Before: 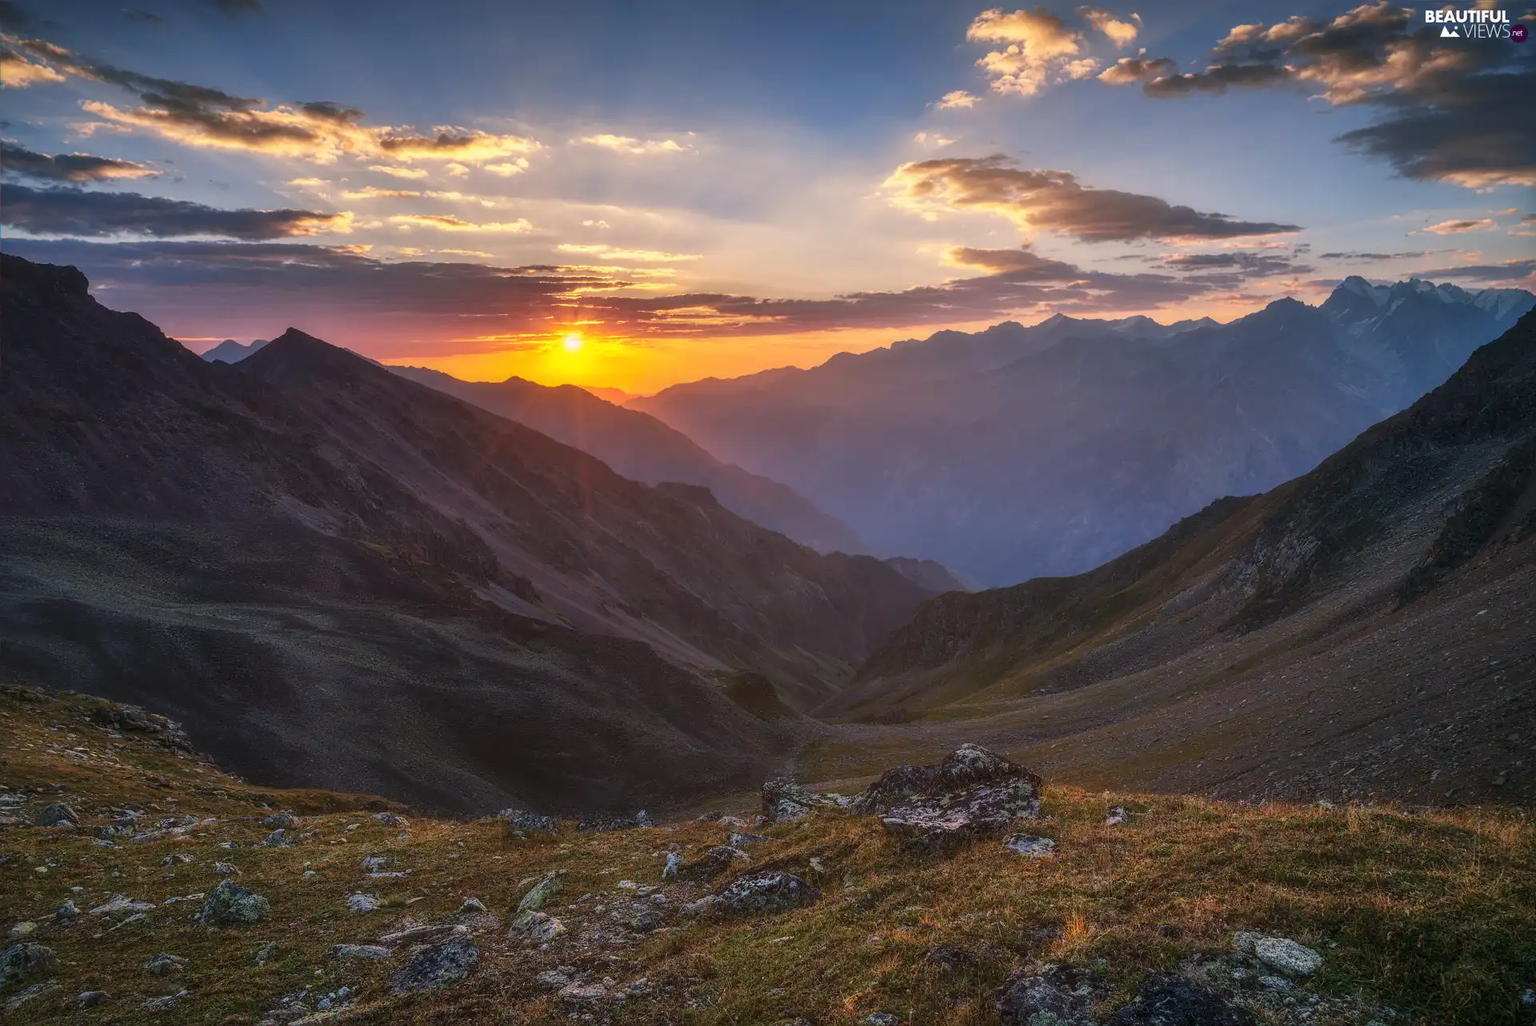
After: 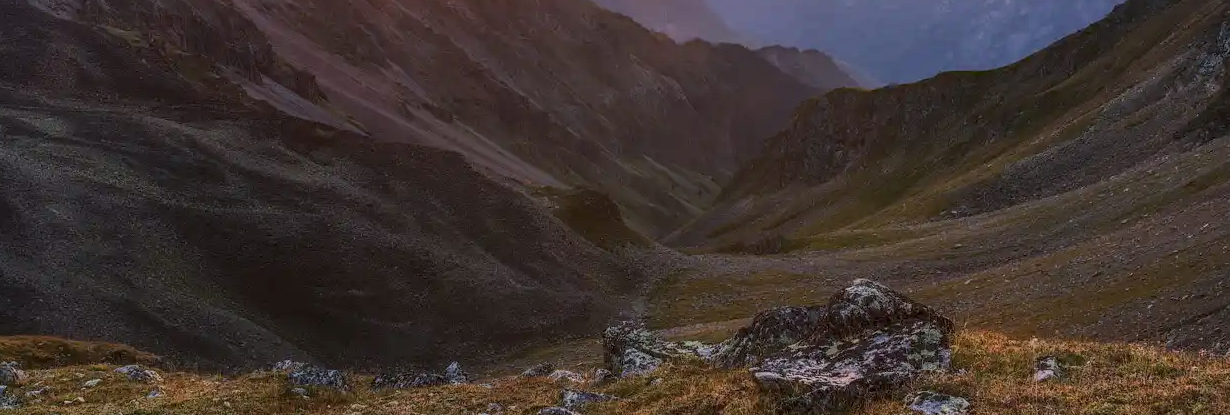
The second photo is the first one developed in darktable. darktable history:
crop: left 18.213%, top 50.745%, right 17.674%, bottom 16.897%
levels: levels [0, 0.499, 1]
local contrast: on, module defaults
haze removal: strength 0.281, distance 0.254, compatibility mode true, adaptive false
